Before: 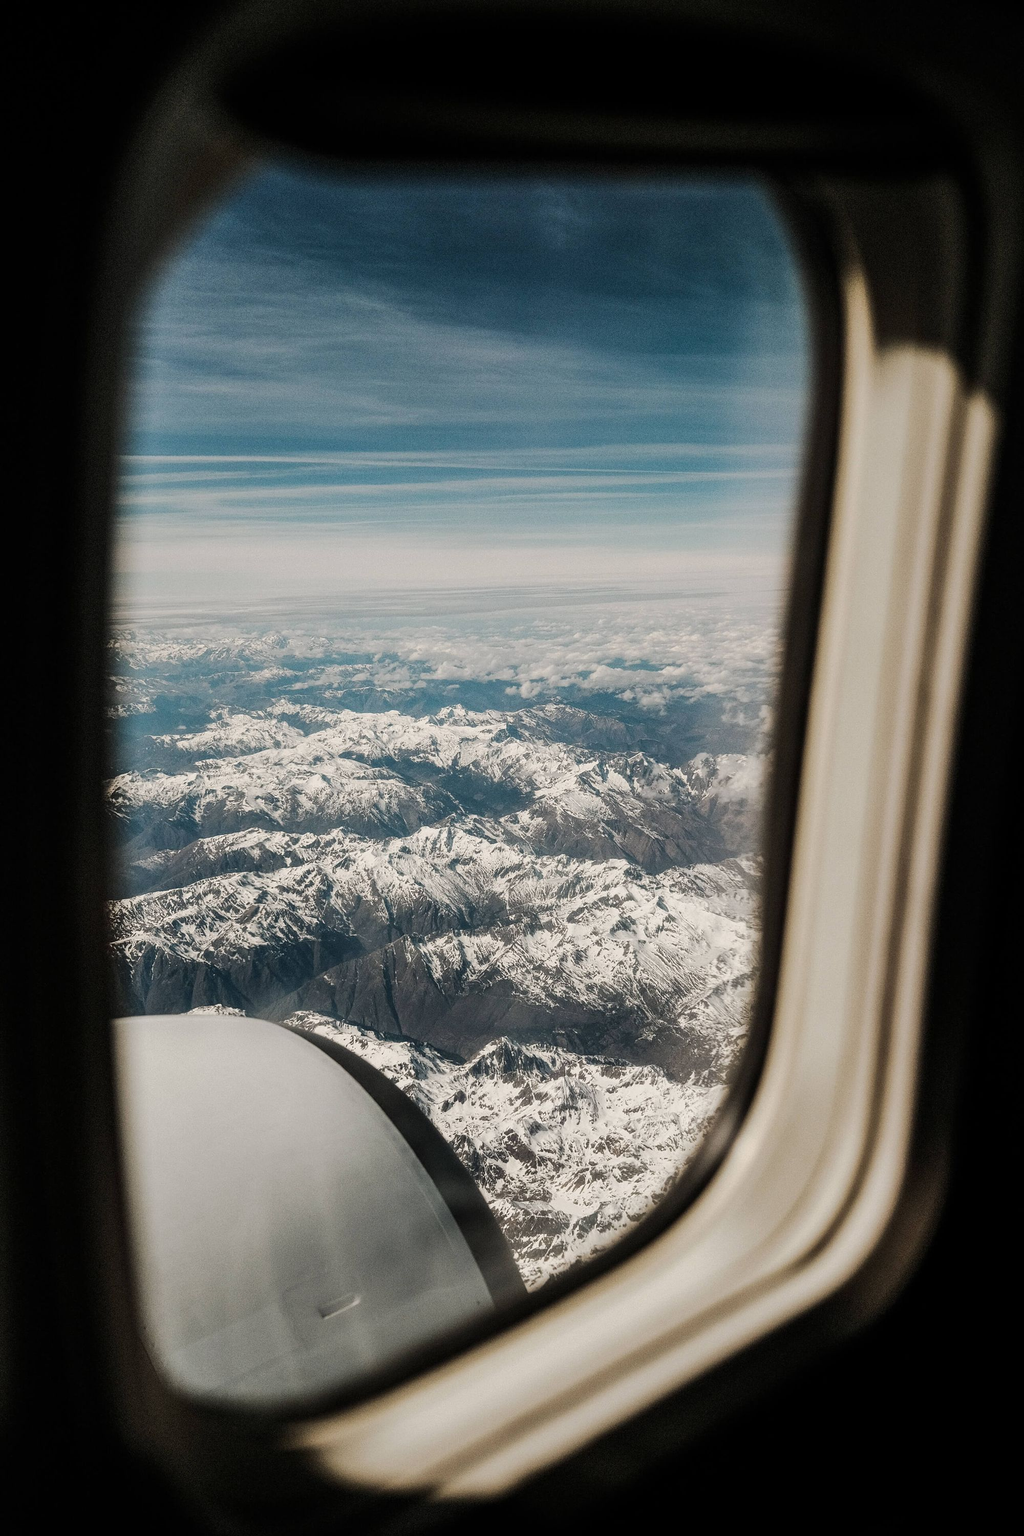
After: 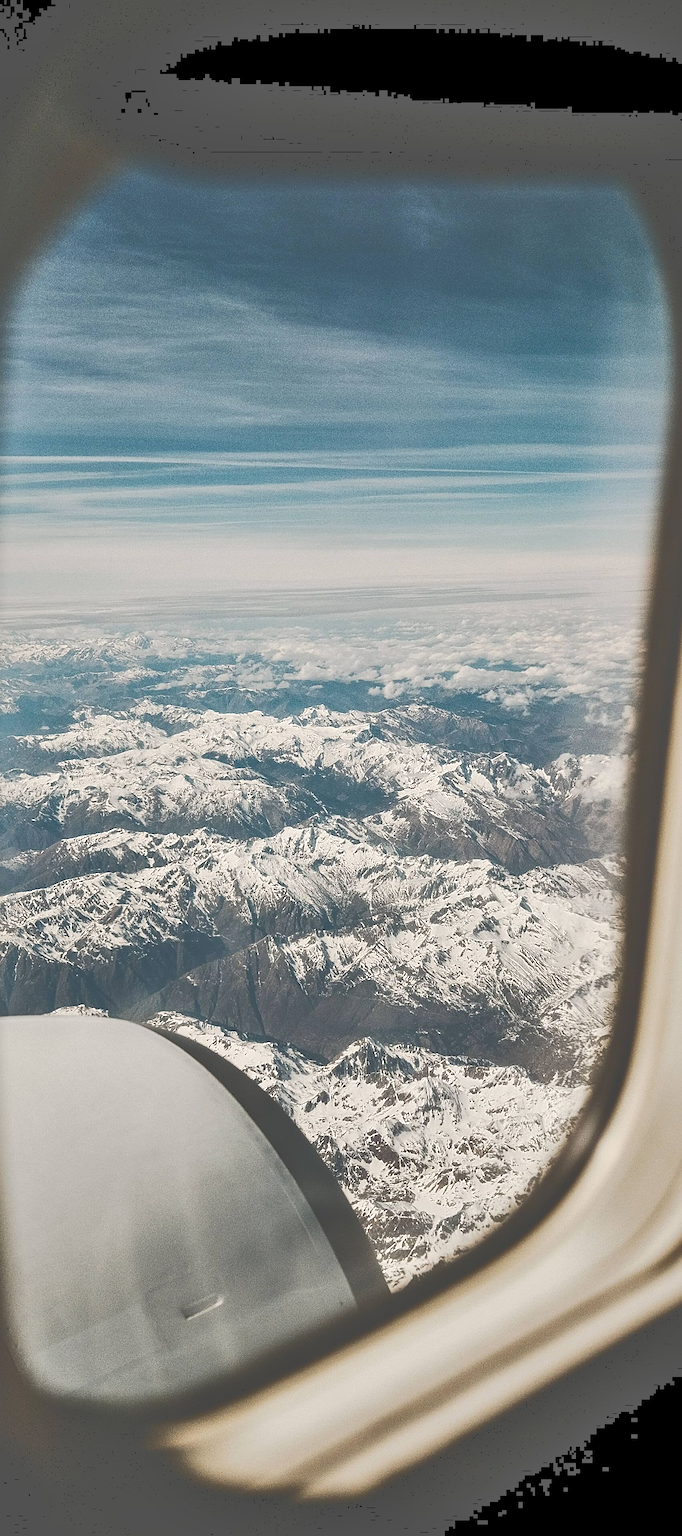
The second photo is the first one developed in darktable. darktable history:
tone curve: curves: ch0 [(0, 0) (0.003, 0.346) (0.011, 0.346) (0.025, 0.346) (0.044, 0.35) (0.069, 0.354) (0.1, 0.361) (0.136, 0.368) (0.177, 0.381) (0.224, 0.395) (0.277, 0.421) (0.335, 0.458) (0.399, 0.502) (0.468, 0.556) (0.543, 0.617) (0.623, 0.685) (0.709, 0.748) (0.801, 0.814) (0.898, 0.865) (1, 1)], color space Lab, independent channels, preserve colors none
sharpen: on, module defaults
crop and rotate: left 13.422%, right 19.923%
tone equalizer: edges refinement/feathering 500, mask exposure compensation -1.57 EV, preserve details no
local contrast: mode bilateral grid, contrast 26, coarseness 61, detail 151%, midtone range 0.2
